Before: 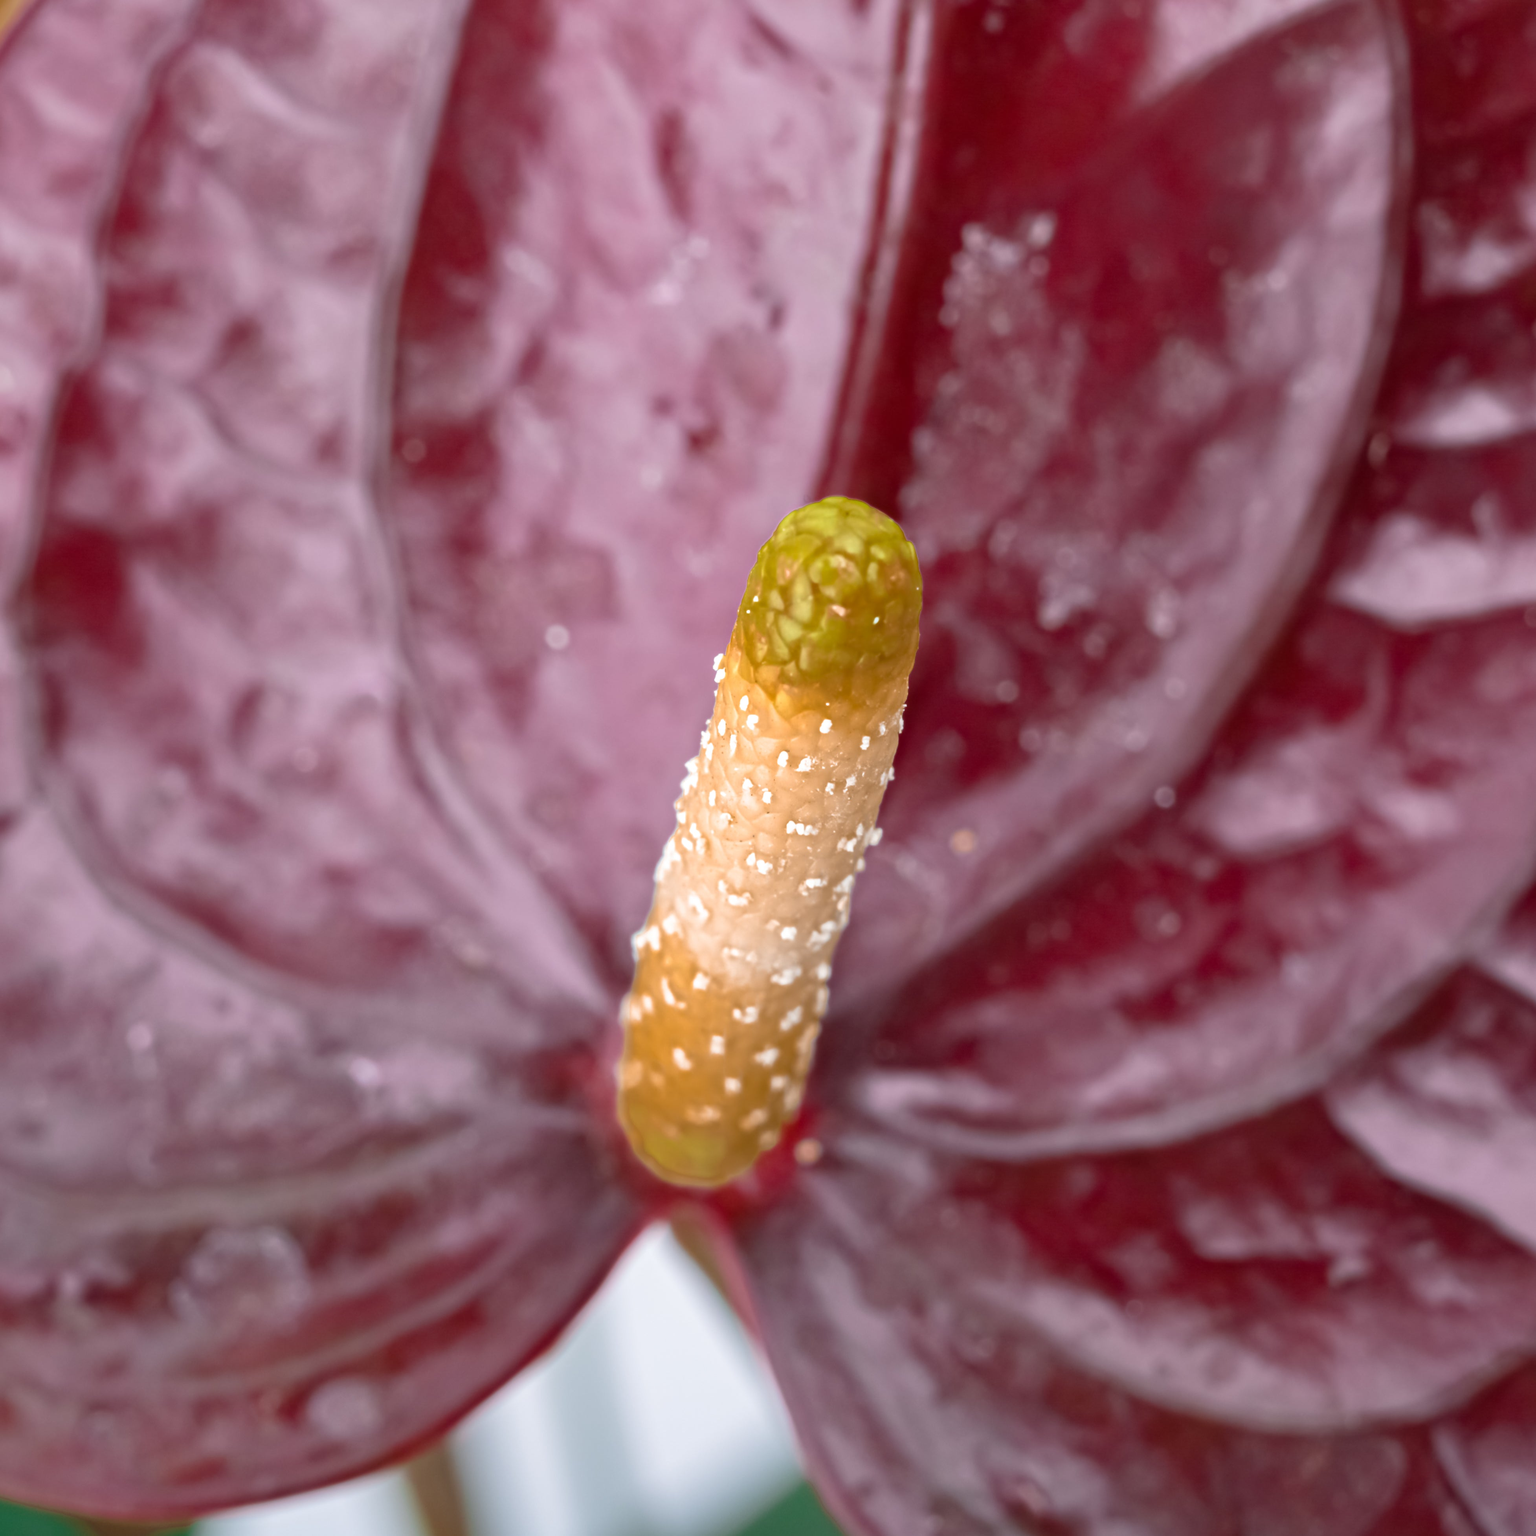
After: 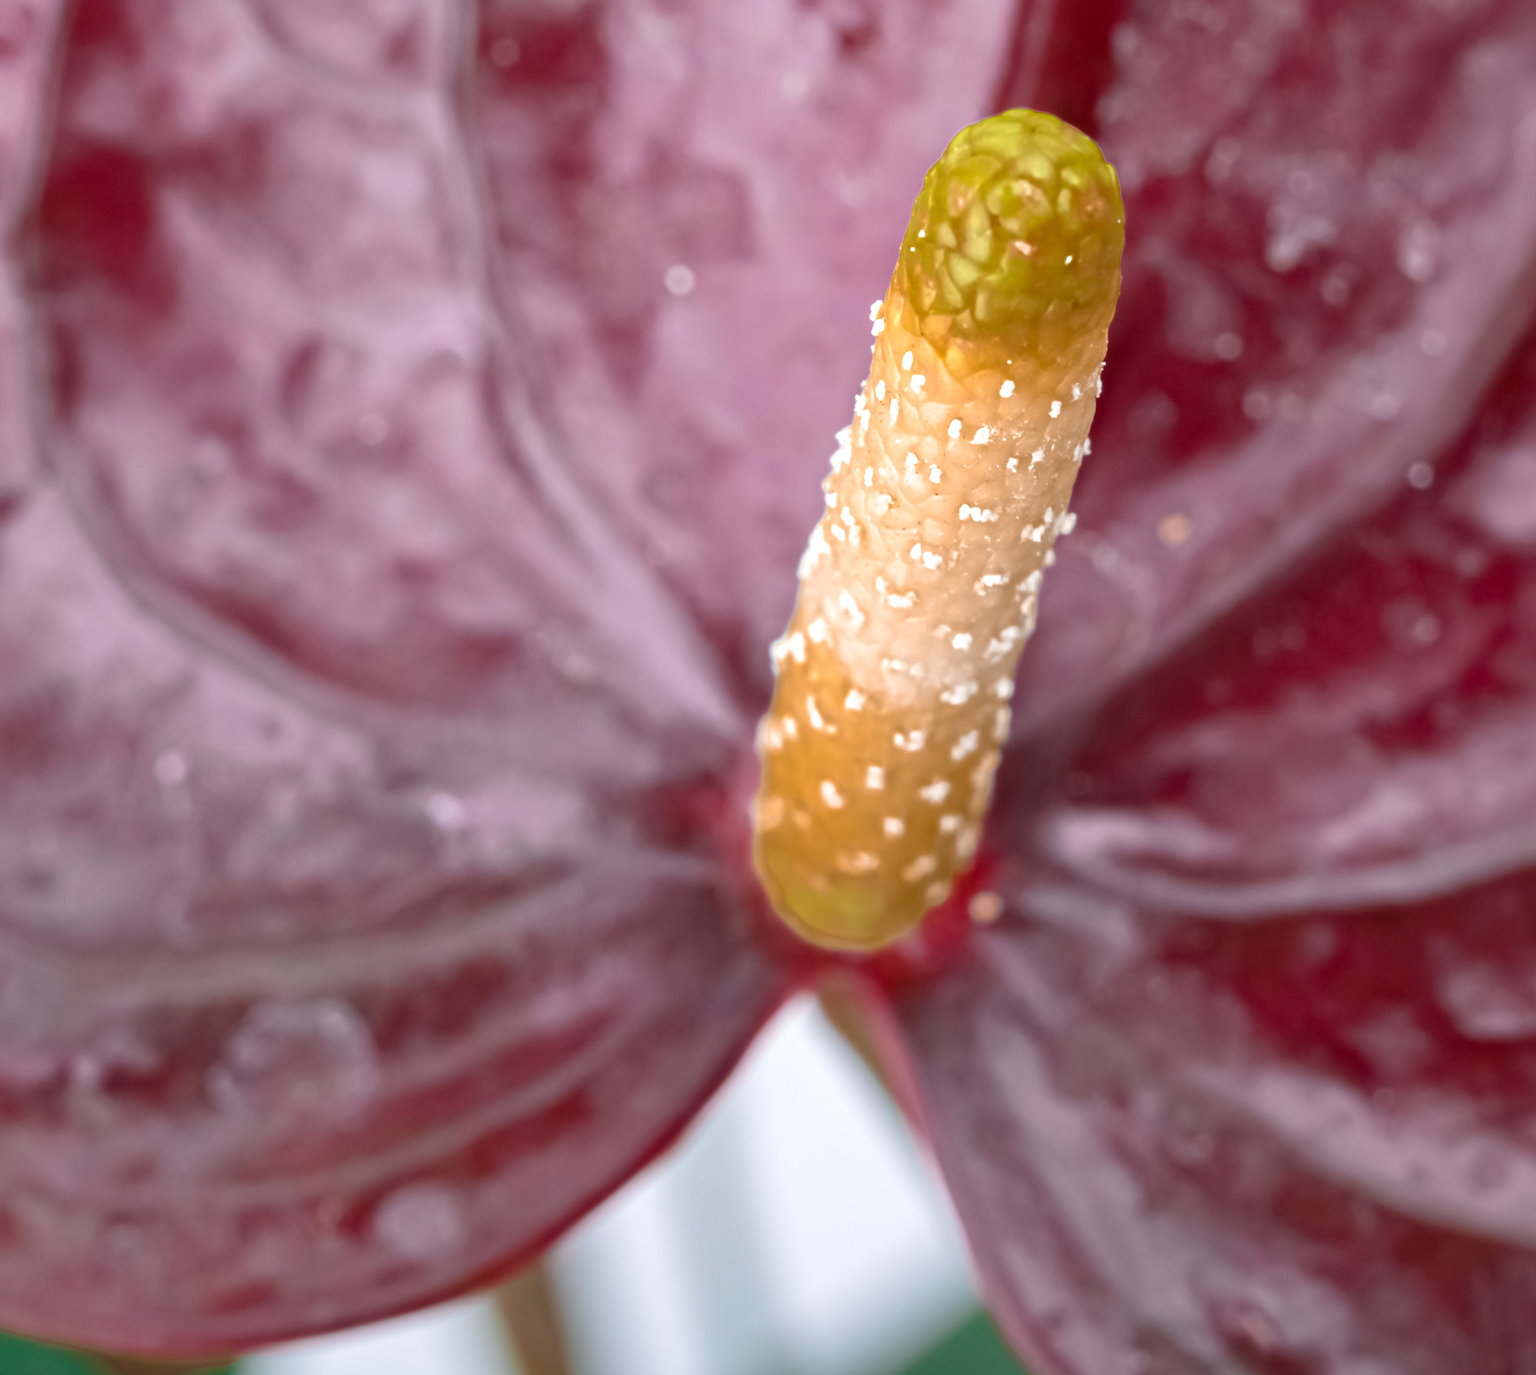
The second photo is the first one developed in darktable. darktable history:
crop: top 26.531%, right 17.959%
exposure: exposure 0.128 EV, compensate highlight preservation false
